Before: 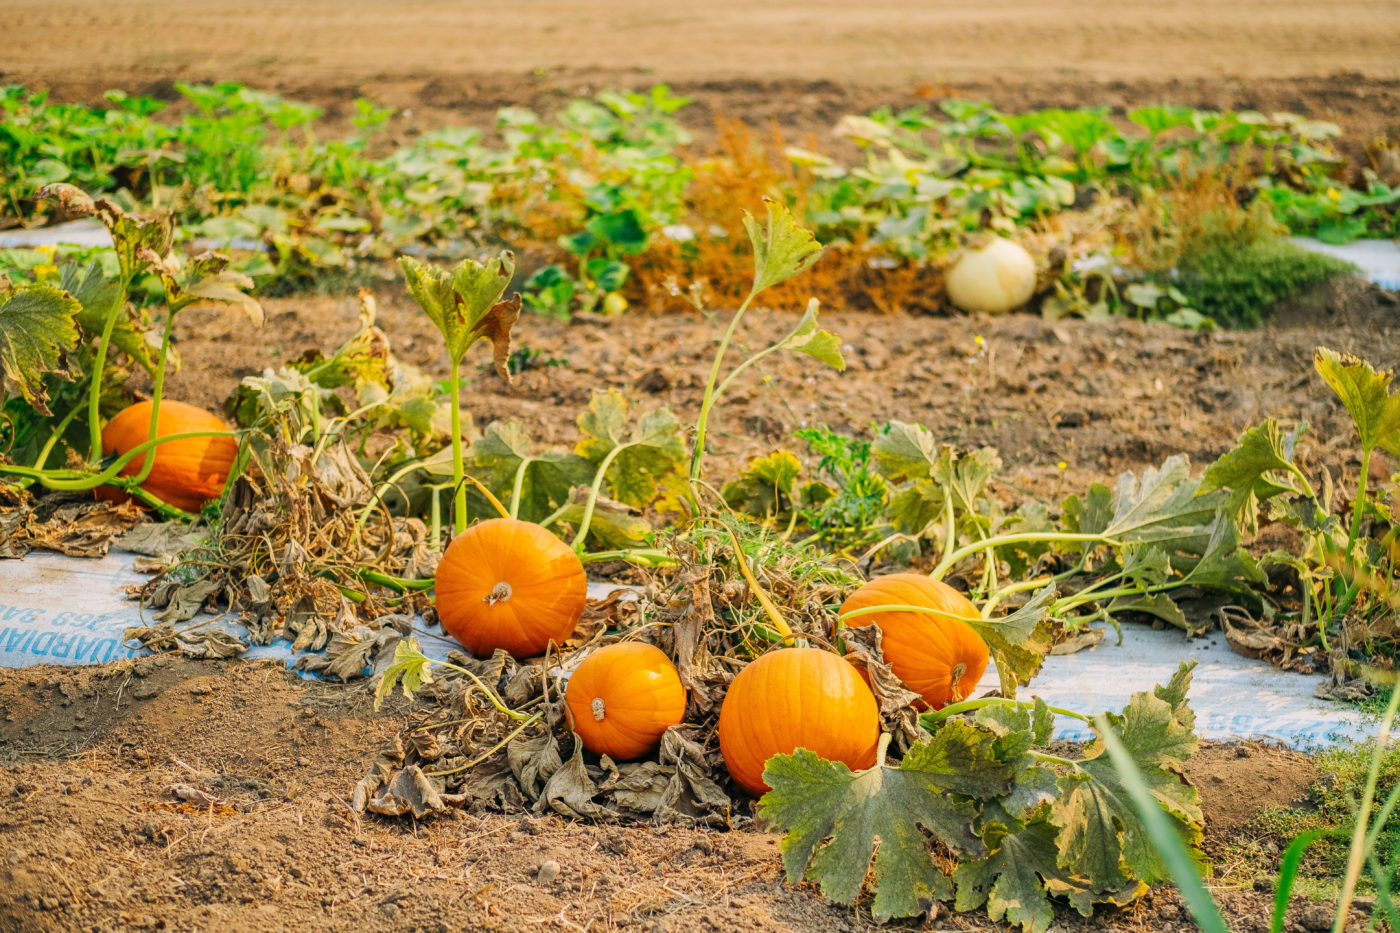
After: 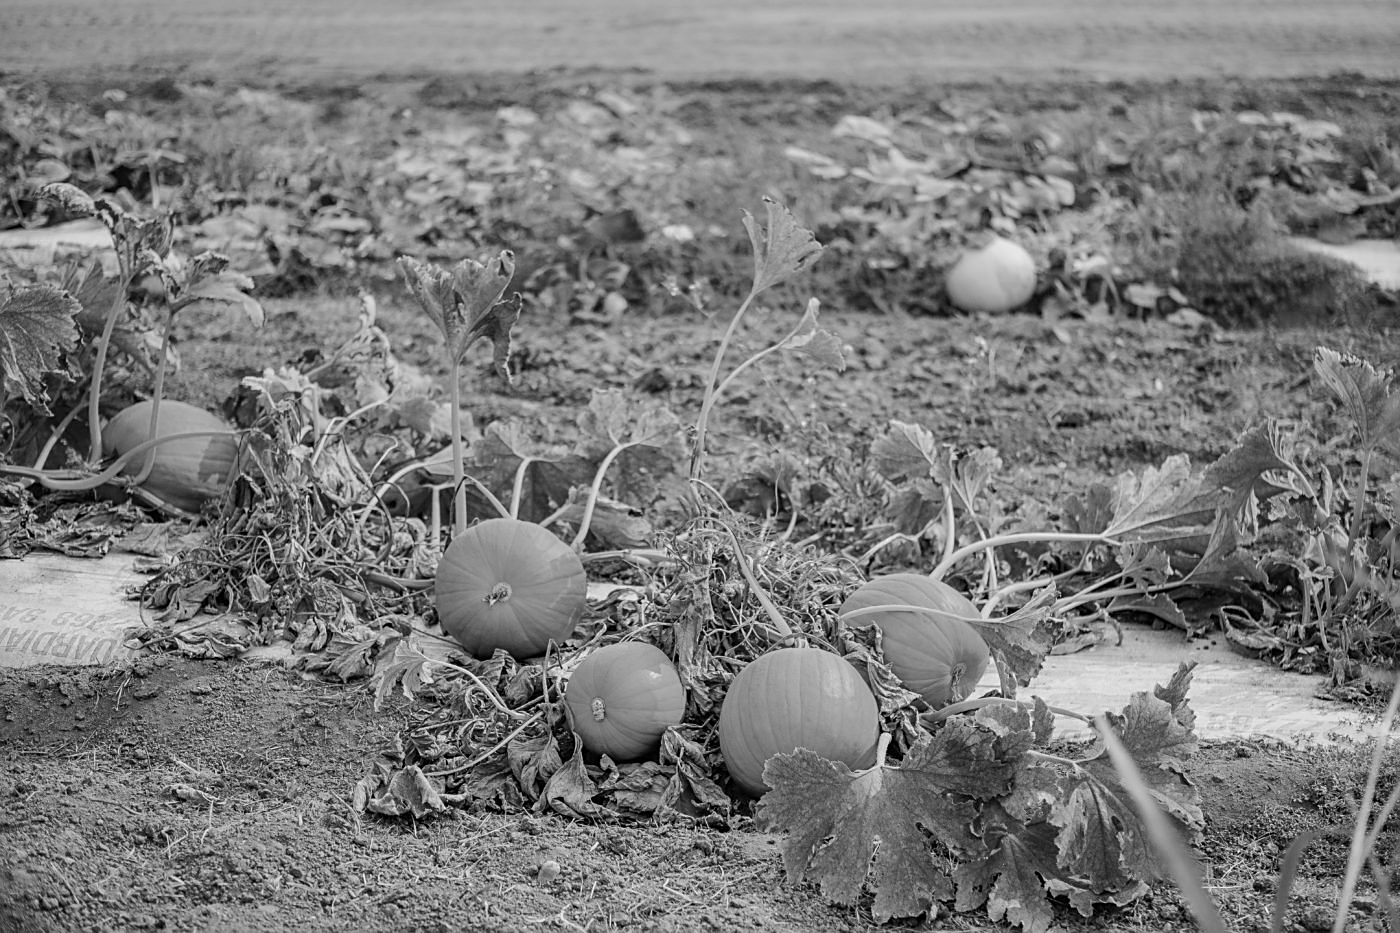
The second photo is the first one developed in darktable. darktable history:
sharpen: on, module defaults
color calibration: output gray [0.22, 0.42, 0.37, 0], illuminant same as pipeline (D50), adaptation XYZ, x 0.345, y 0.358, temperature 5007.48 K
